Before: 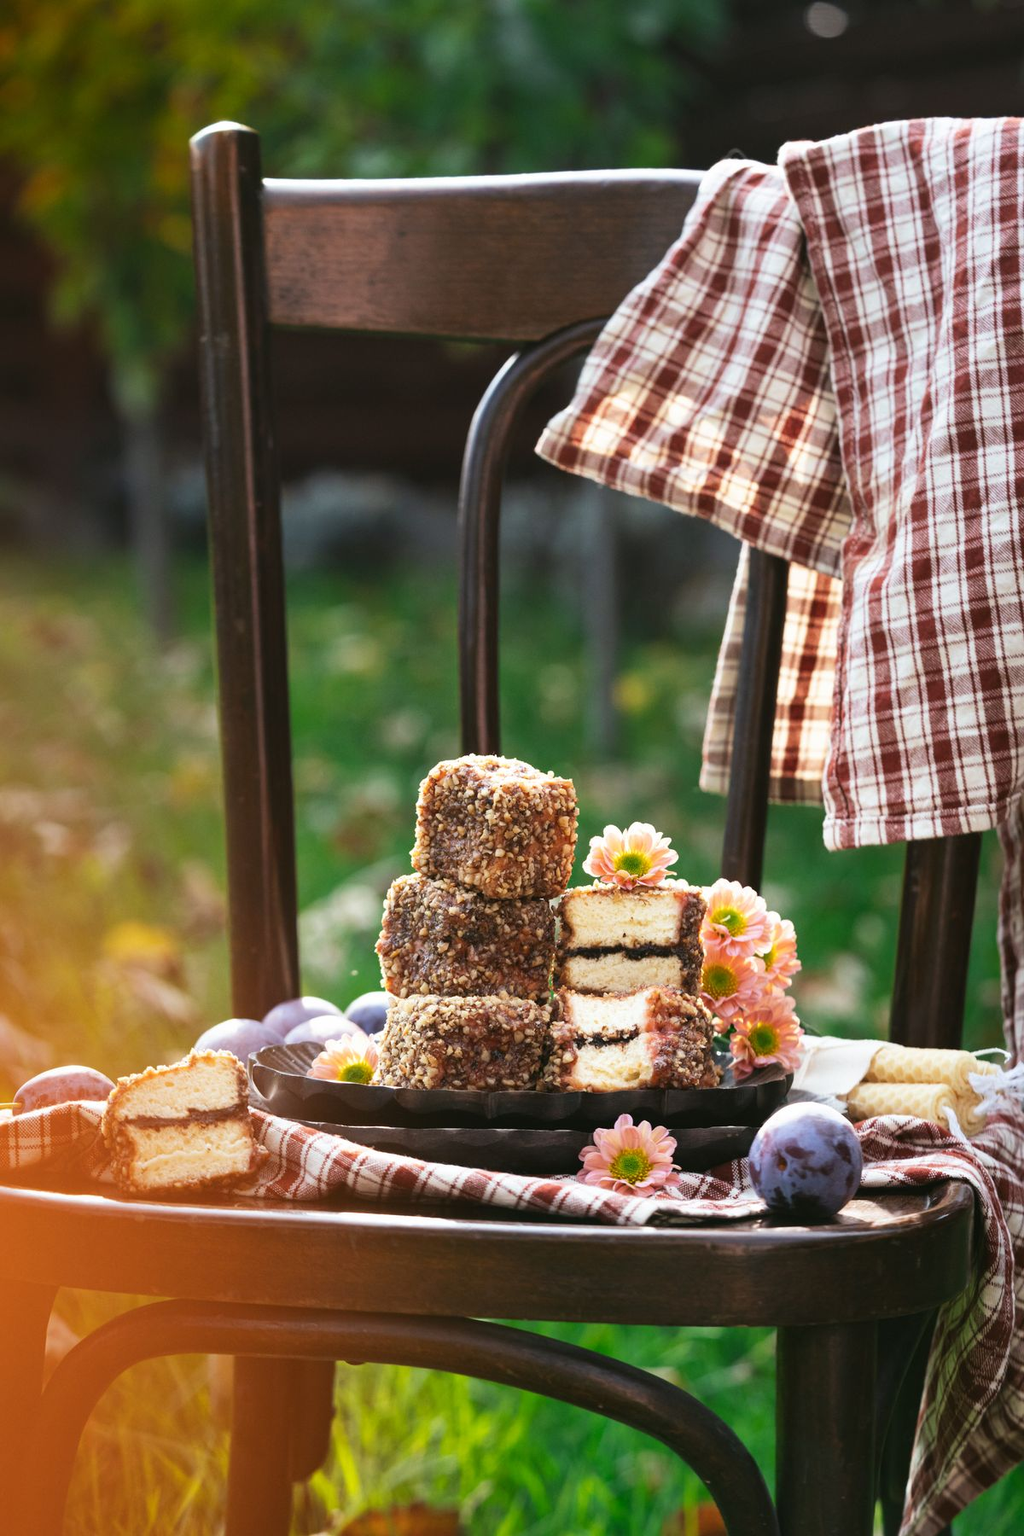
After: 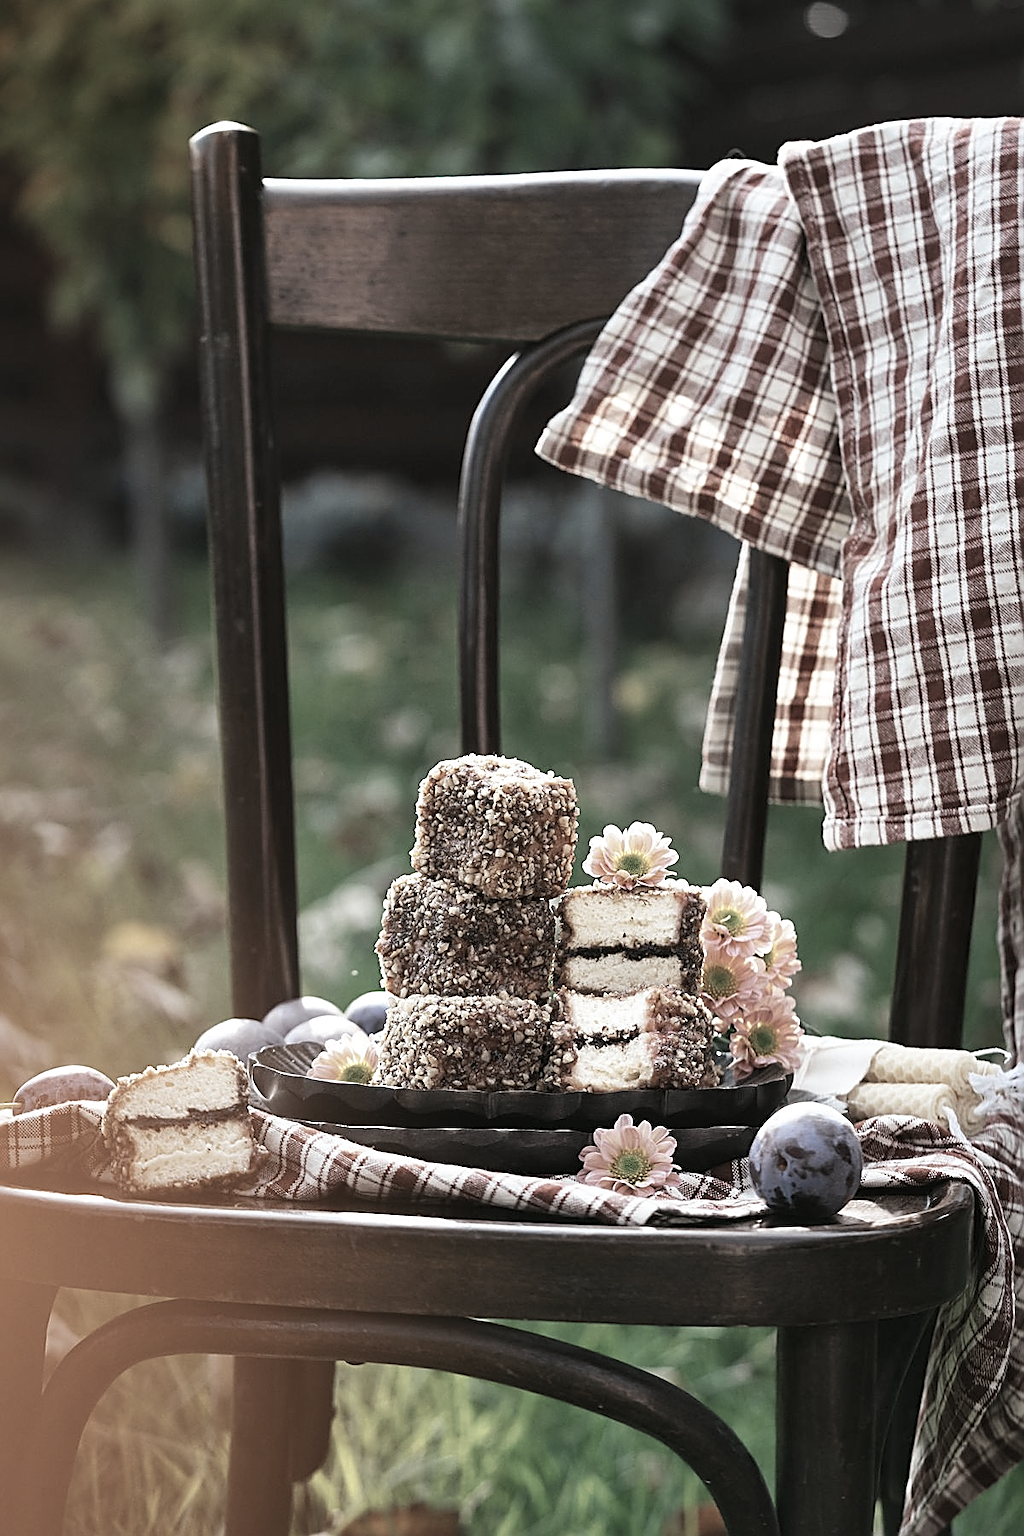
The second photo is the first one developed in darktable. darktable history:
color zones: curves: ch1 [(0.238, 0.163) (0.476, 0.2) (0.733, 0.322) (0.848, 0.134)]
local contrast: mode bilateral grid, contrast 21, coarseness 51, detail 120%, midtone range 0.2
exposure: compensate exposure bias true, compensate highlight preservation false
sharpen: radius 1.658, amount 1.298
